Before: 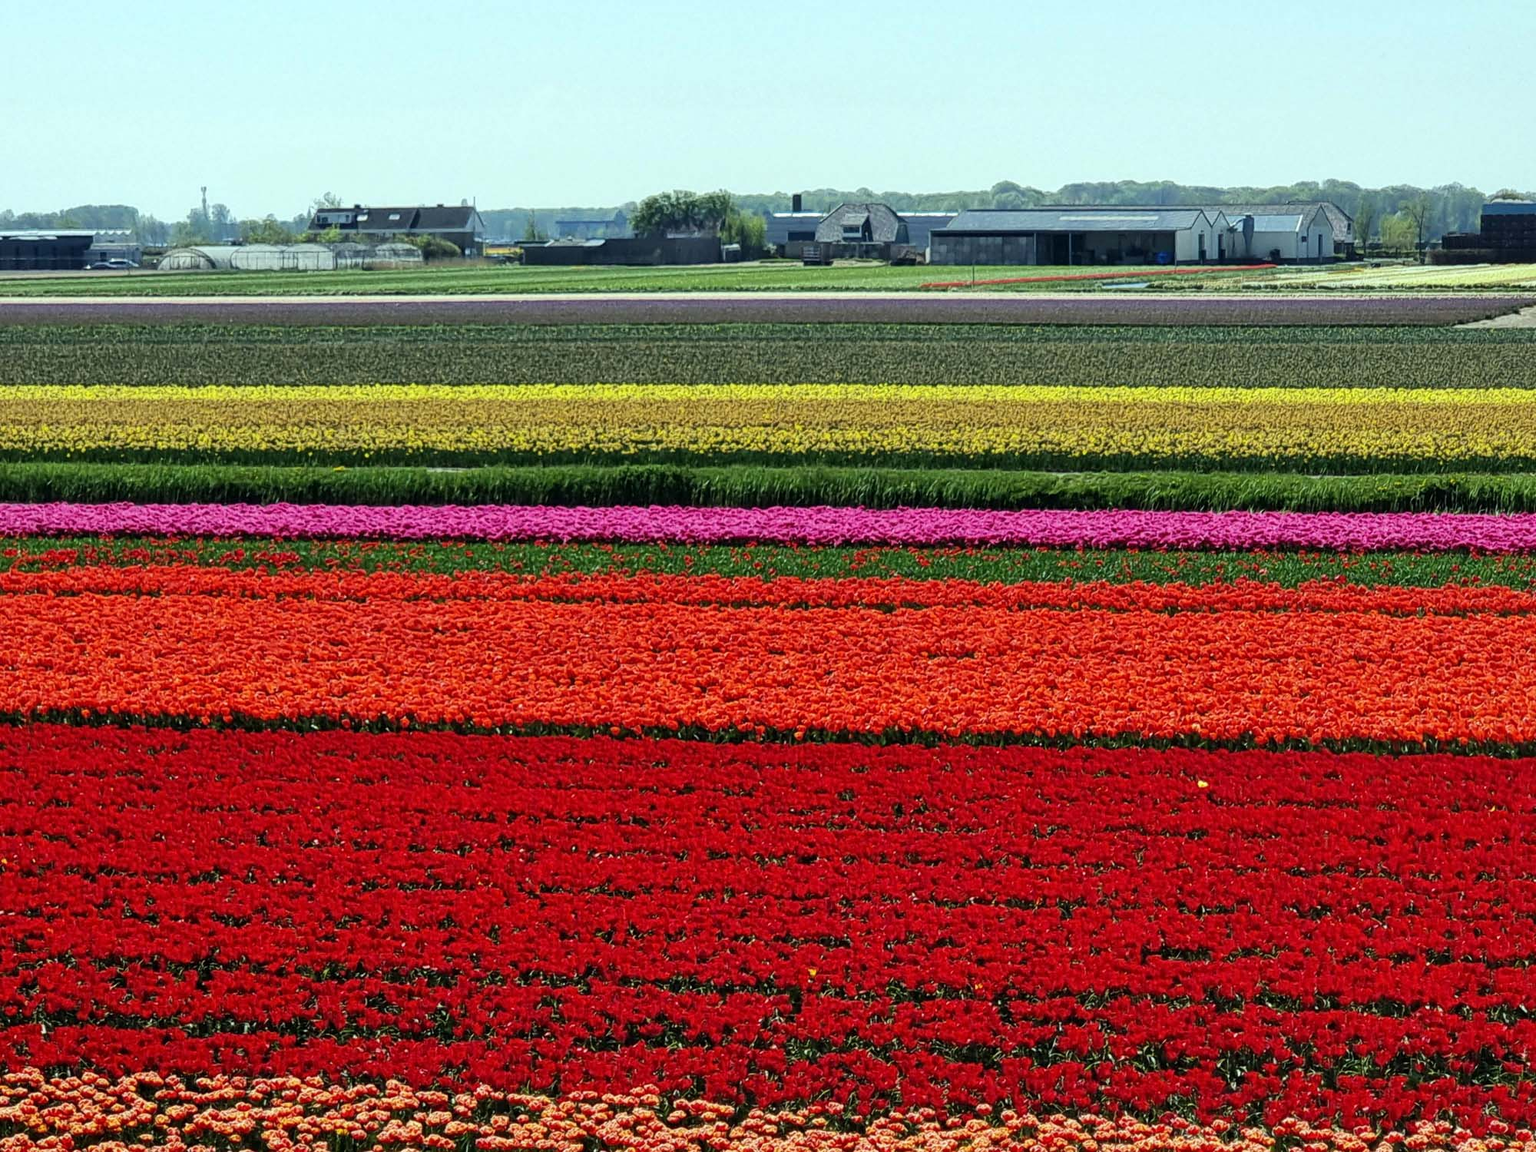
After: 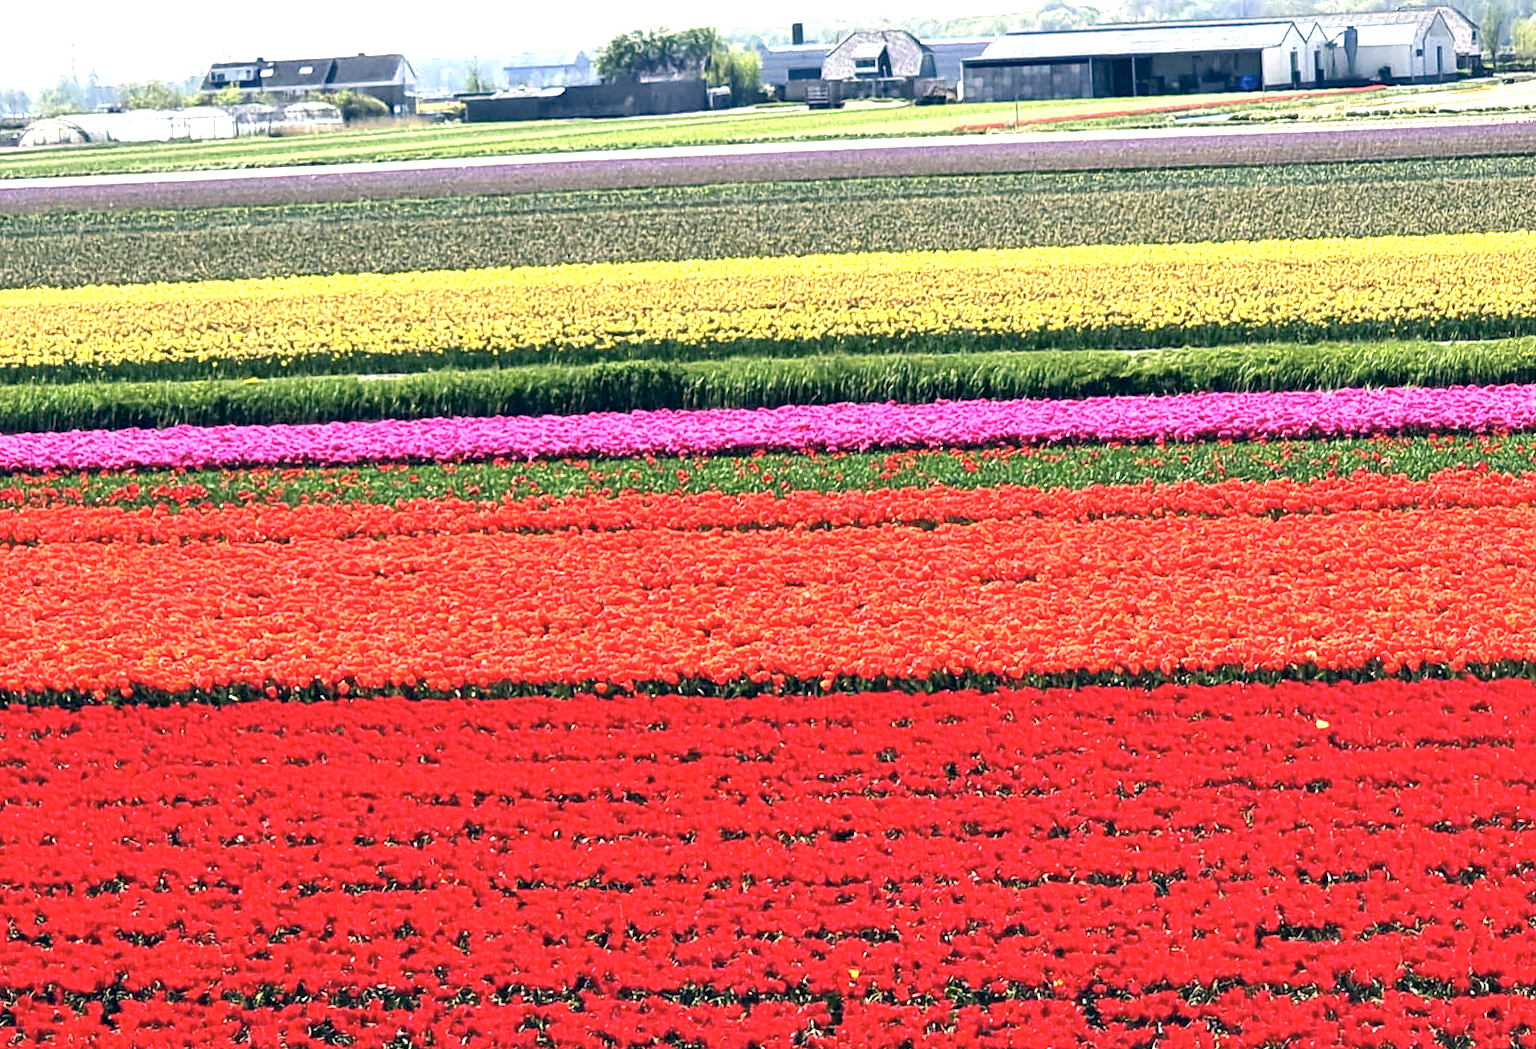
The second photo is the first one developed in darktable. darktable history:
exposure: black level correction 0.001, exposure 1.646 EV, compensate exposure bias true, compensate highlight preservation false
crop: left 9.712%, top 16.928%, right 10.845%, bottom 12.332%
color correction: highlights a* 14.46, highlights b* 5.85, shadows a* -5.53, shadows b* -15.24, saturation 0.85
rotate and perspective: rotation -2.29°, automatic cropping off
